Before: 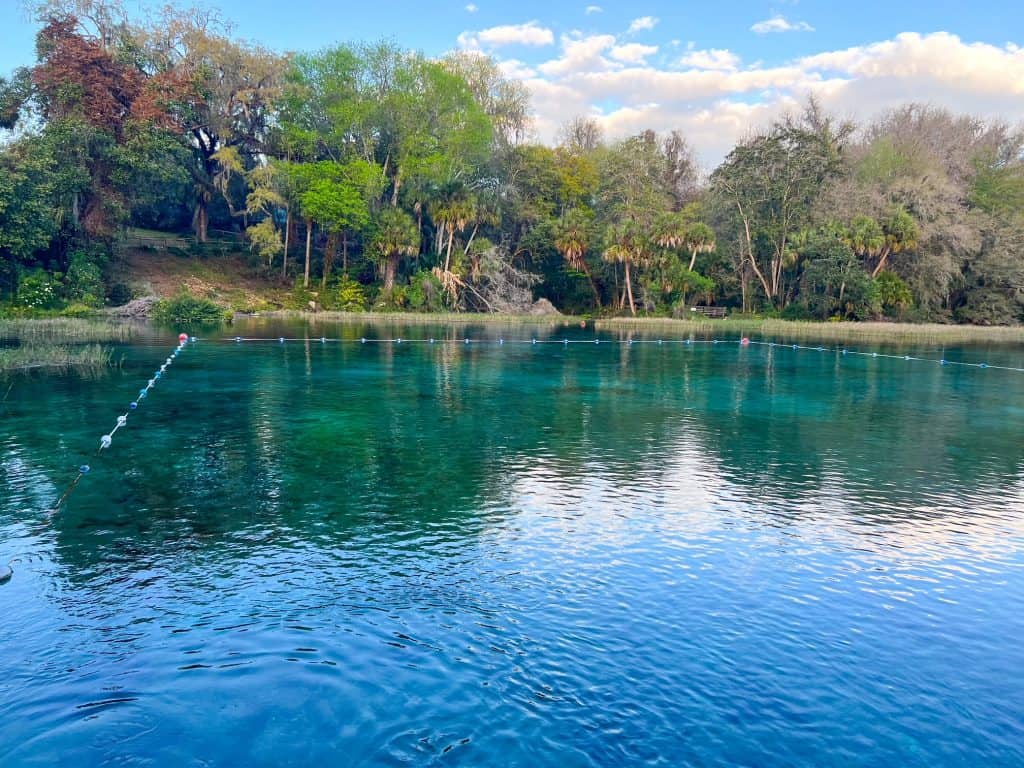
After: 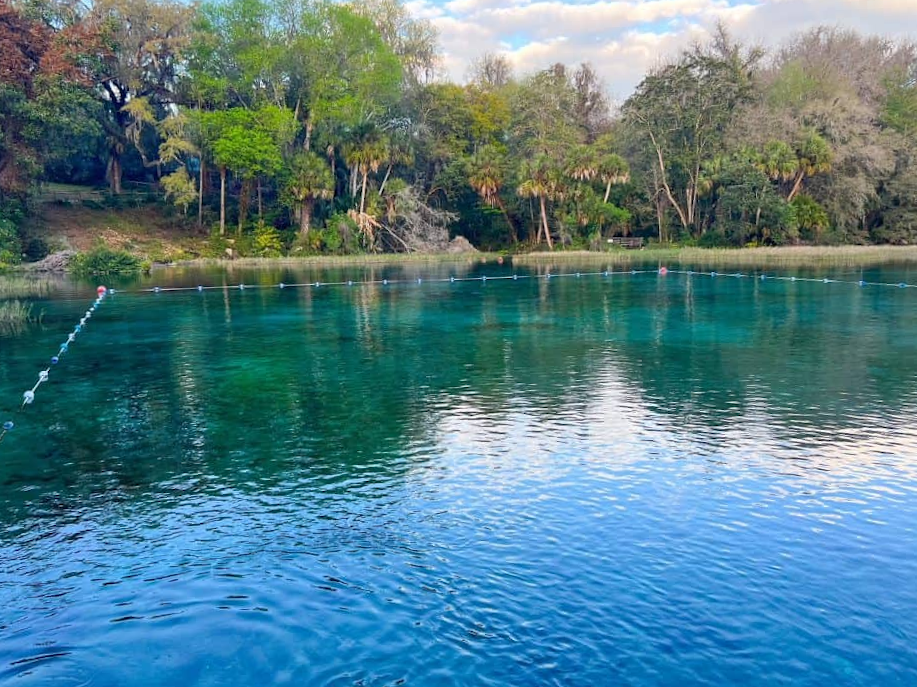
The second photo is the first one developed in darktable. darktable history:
crop and rotate: angle 2.36°, left 5.597%, top 5.695%
